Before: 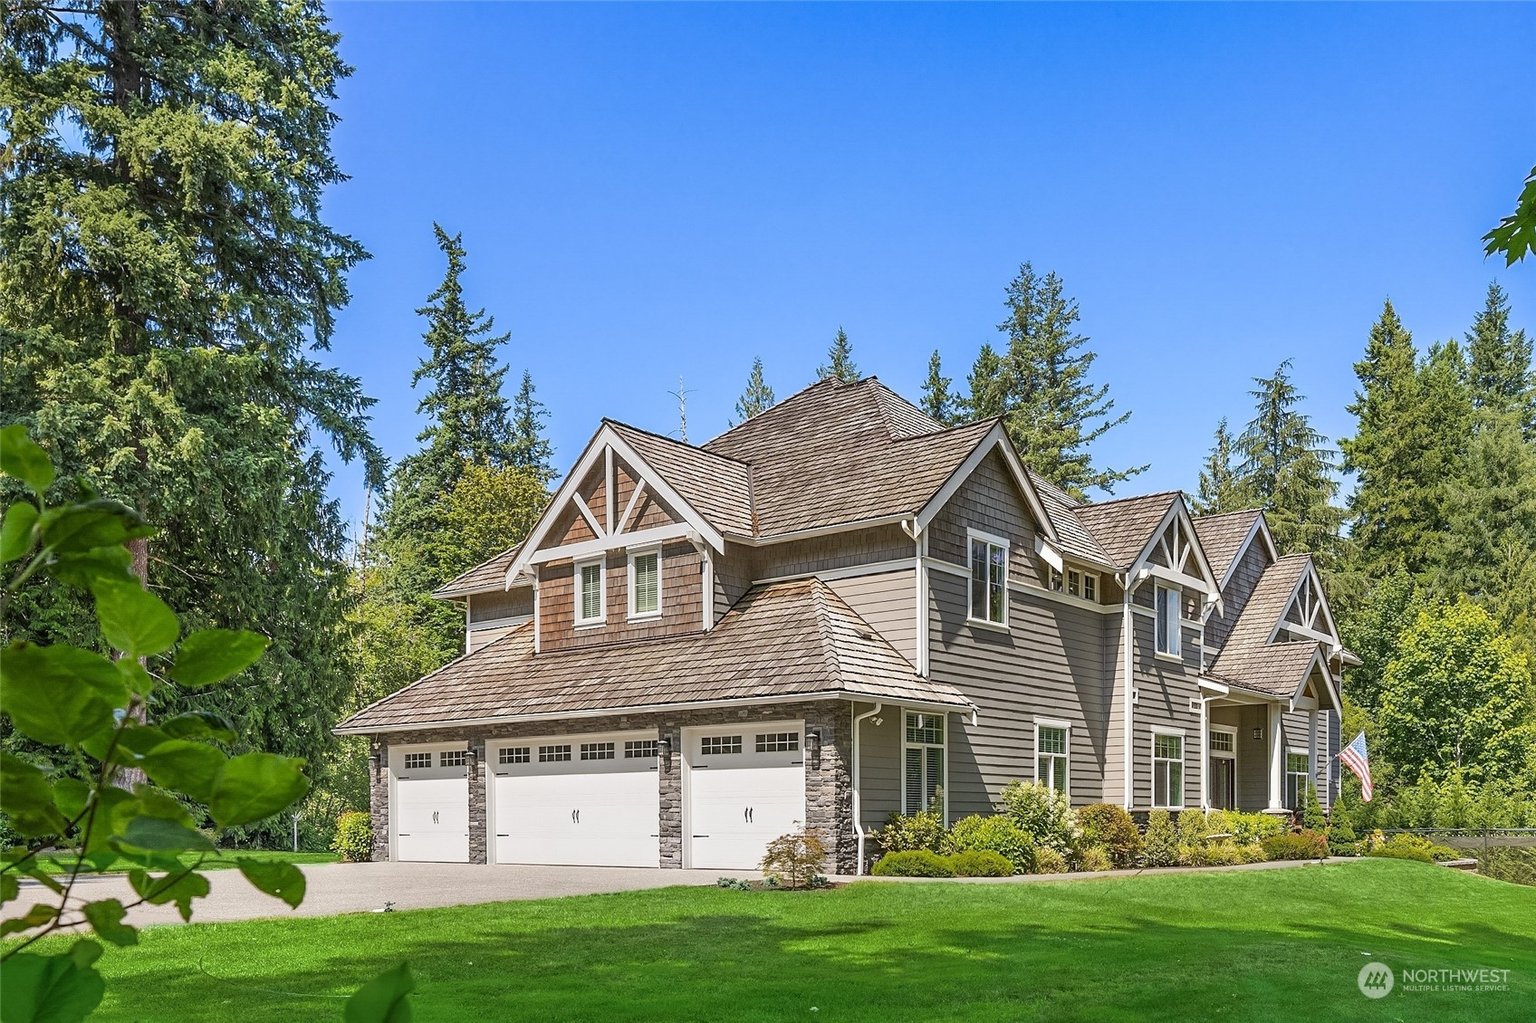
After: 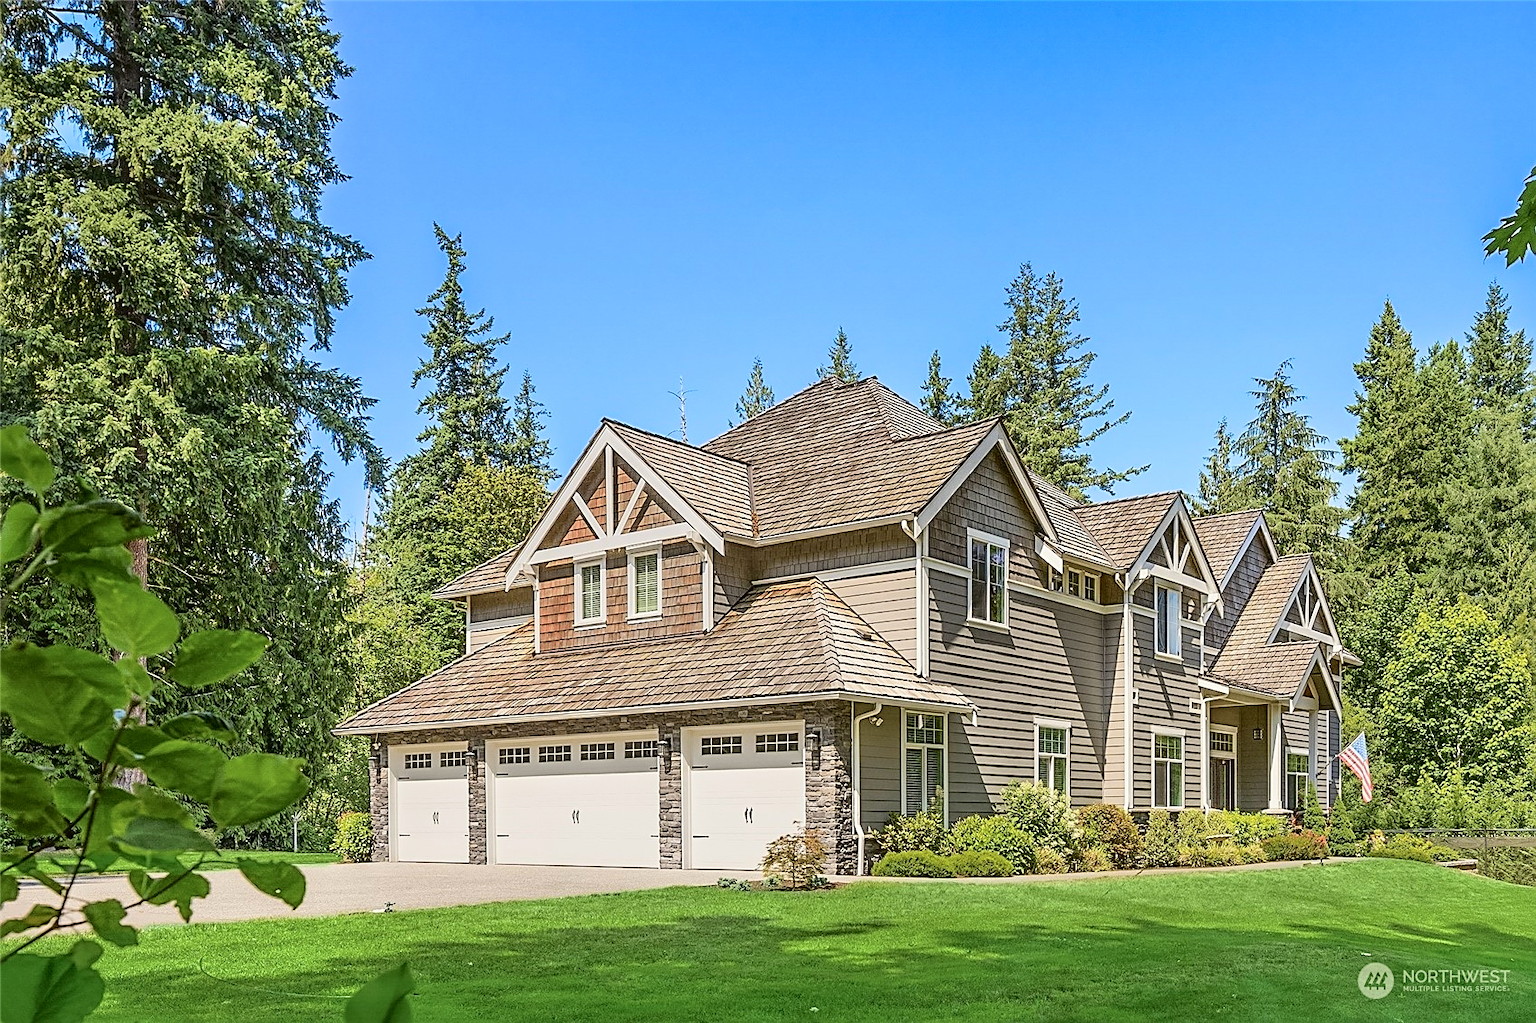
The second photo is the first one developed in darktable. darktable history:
sharpen: on, module defaults
tone curve: curves: ch0 [(0, 0.021) (0.049, 0.044) (0.152, 0.14) (0.328, 0.377) (0.473, 0.543) (0.641, 0.705) (0.868, 0.887) (1, 0.969)]; ch1 [(0, 0) (0.322, 0.328) (0.43, 0.425) (0.474, 0.466) (0.502, 0.503) (0.522, 0.526) (0.564, 0.591) (0.602, 0.632) (0.677, 0.701) (0.859, 0.885) (1, 1)]; ch2 [(0, 0) (0.33, 0.301) (0.447, 0.44) (0.487, 0.496) (0.502, 0.516) (0.535, 0.554) (0.565, 0.598) (0.618, 0.629) (1, 1)], color space Lab, independent channels, preserve colors none
